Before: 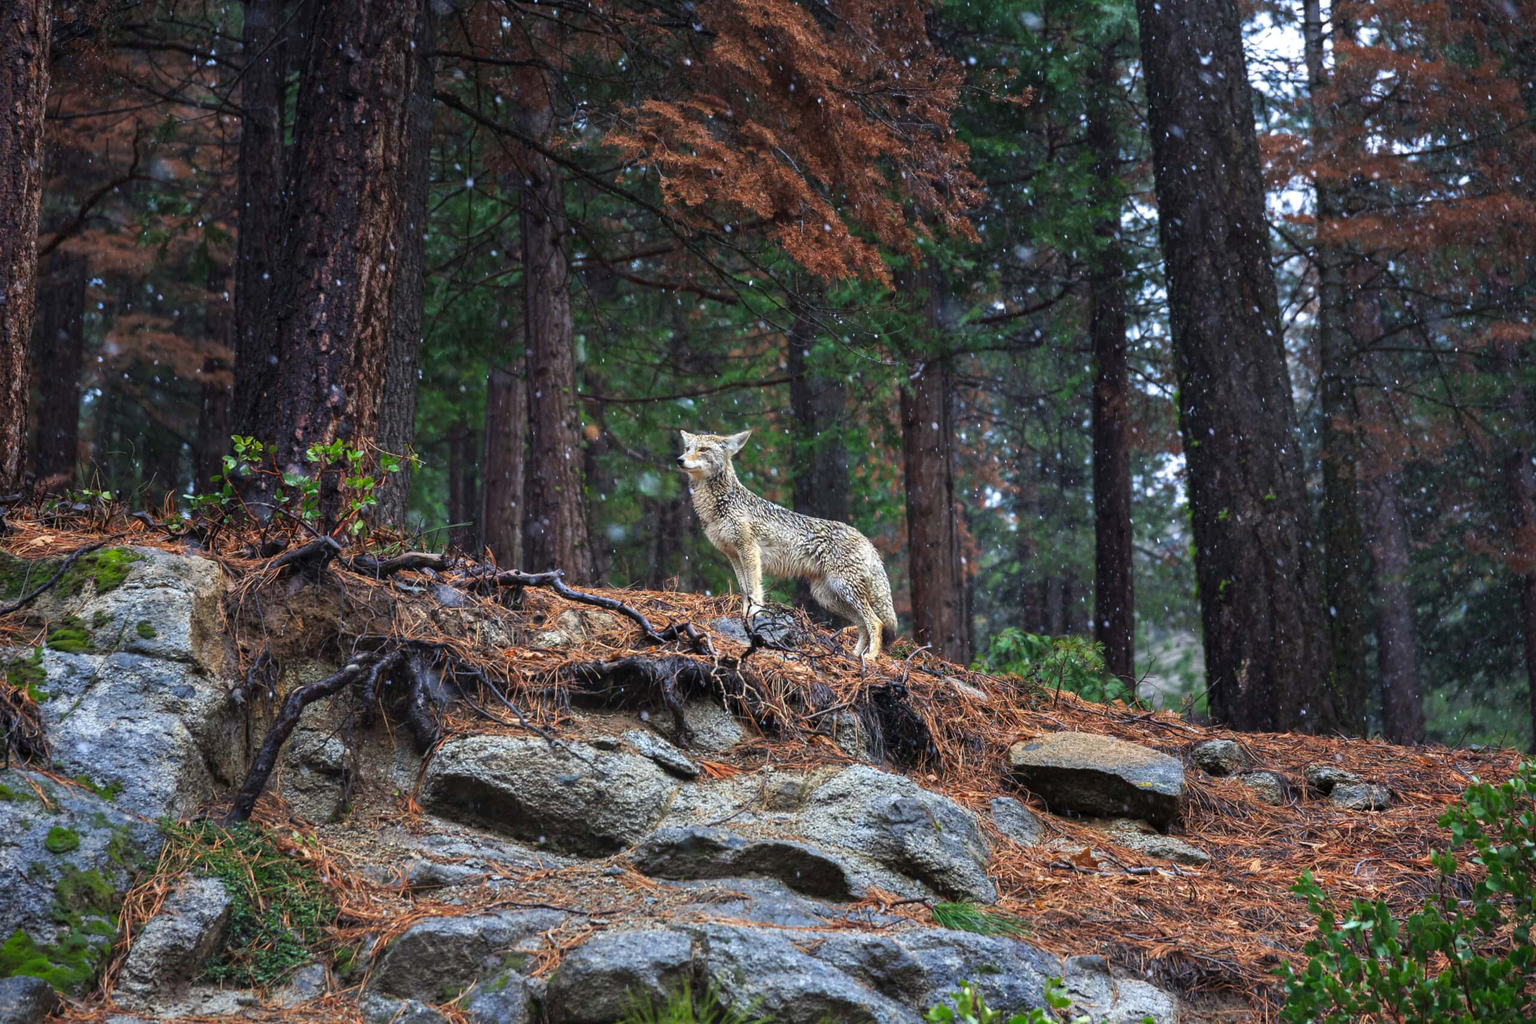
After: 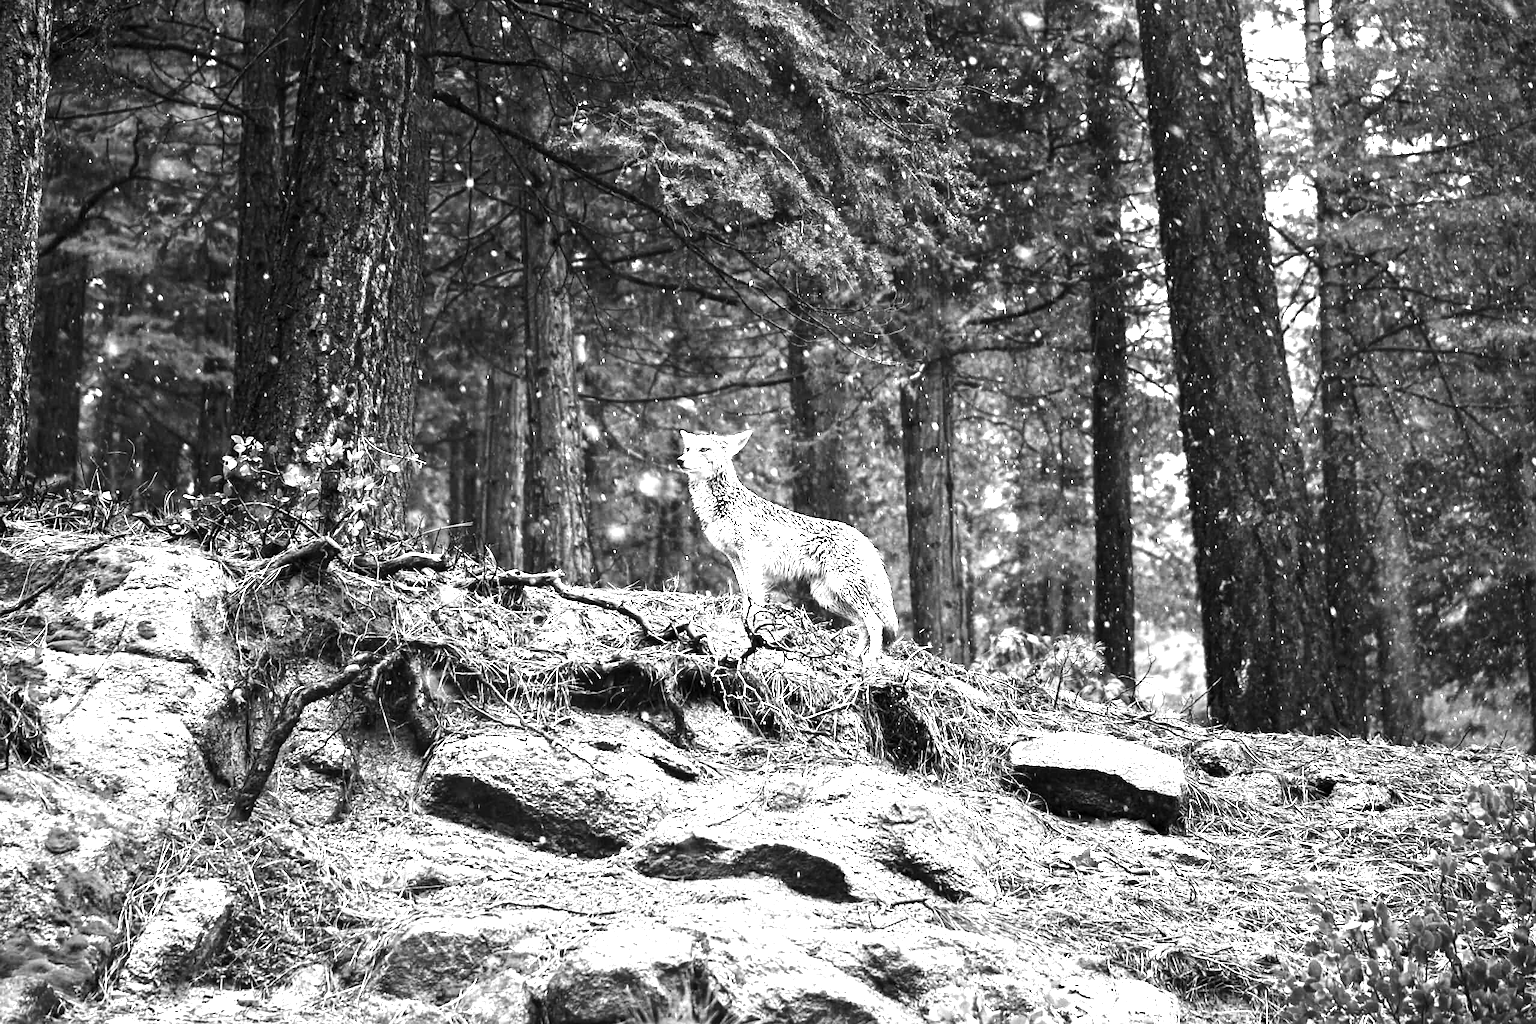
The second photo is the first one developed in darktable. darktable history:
exposure: black level correction 0.001, exposure 1.398 EV, compensate exposure bias true, compensate highlight preservation false
sharpen: amount 0.2
tone equalizer: -8 EV -1.08 EV, -7 EV -1.01 EV, -6 EV -0.867 EV, -5 EV -0.578 EV, -3 EV 0.578 EV, -2 EV 0.867 EV, -1 EV 1.01 EV, +0 EV 1.08 EV, edges refinement/feathering 500, mask exposure compensation -1.57 EV, preserve details no
white balance: red 0.954, blue 1.079
monochrome: on, module defaults
